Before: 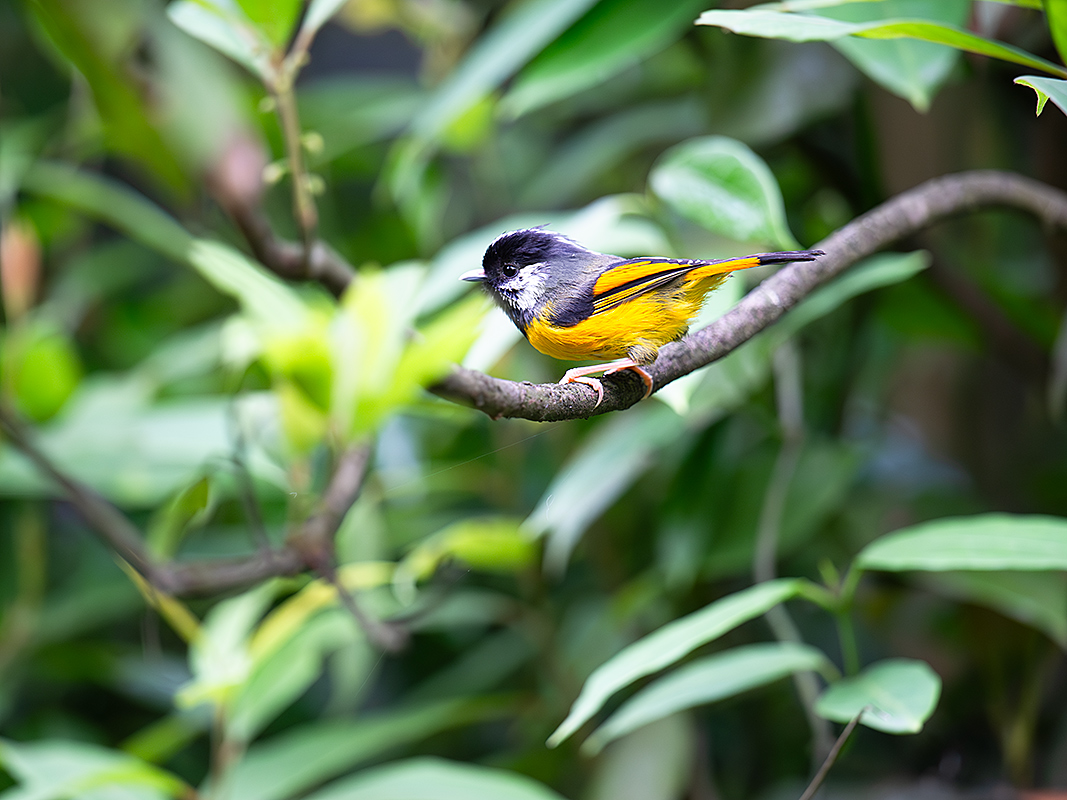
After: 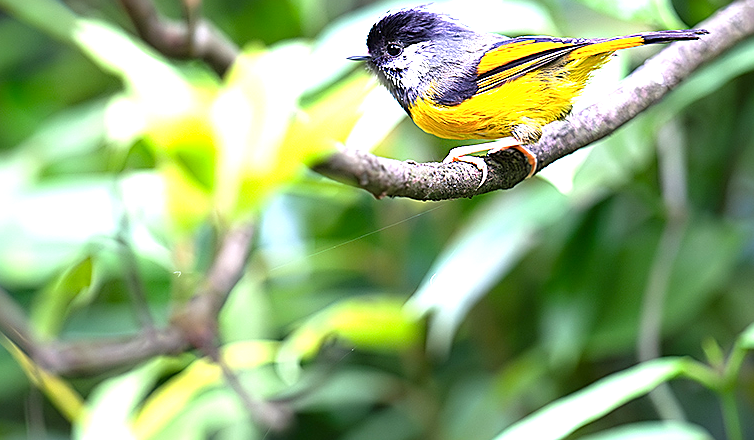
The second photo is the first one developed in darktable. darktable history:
sharpen: on, module defaults
exposure: exposure 1 EV, compensate highlight preservation false
crop: left 10.962%, top 27.637%, right 18.315%, bottom 17.239%
color balance rgb: highlights gain › chroma 0.266%, highlights gain › hue 330.57°, perceptual saturation grading › global saturation 0.365%, global vibrance 9.244%
